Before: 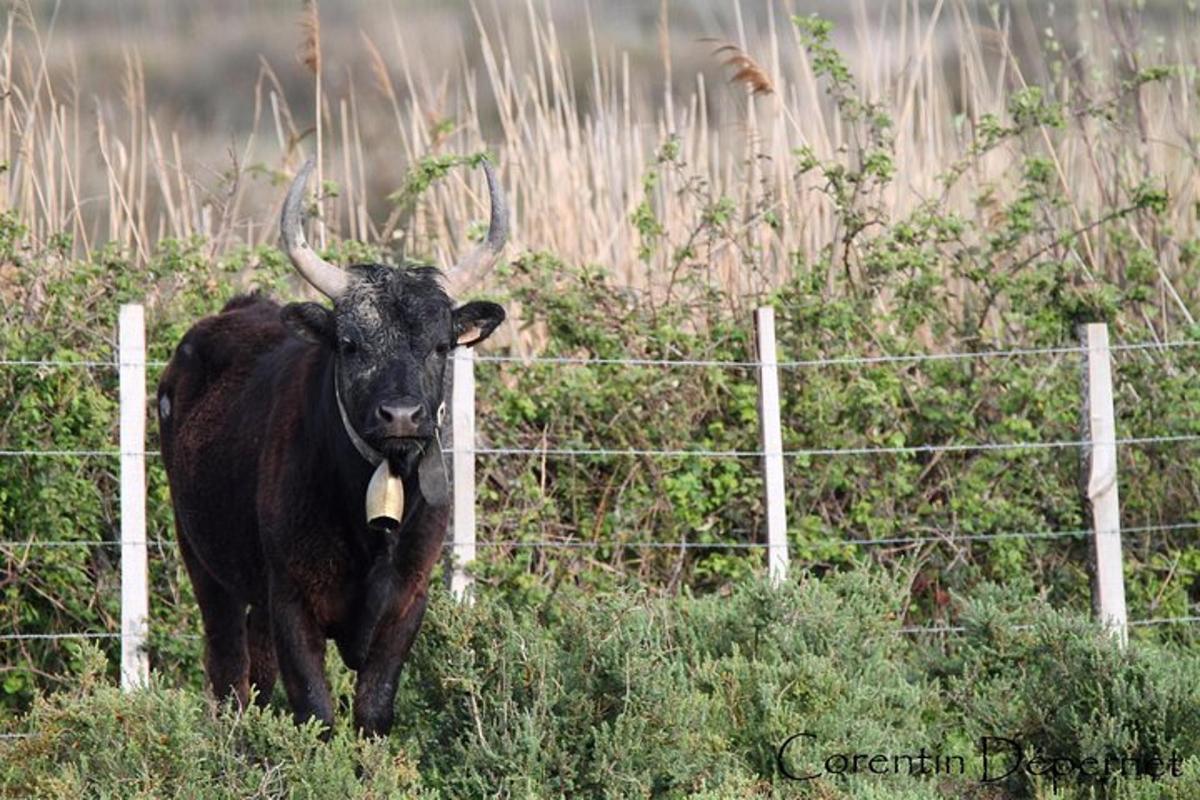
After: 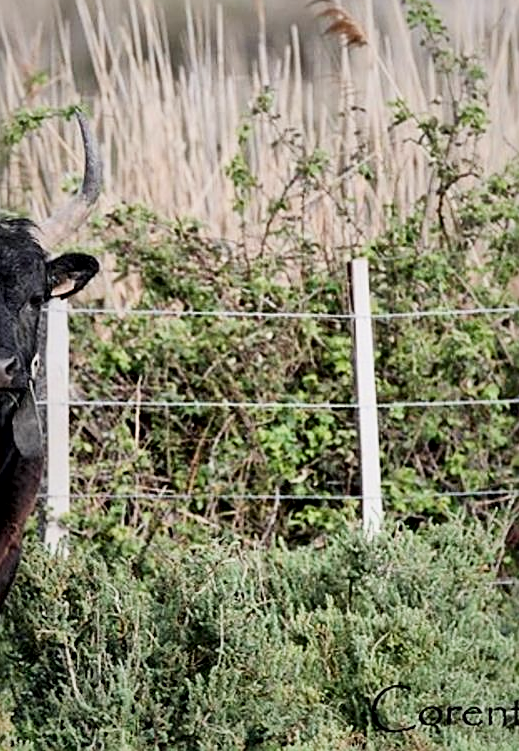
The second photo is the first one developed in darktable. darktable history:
crop: left 33.876%, top 6.08%, right 22.828%
filmic rgb: black relative exposure -7.65 EV, white relative exposure 4.56 EV, hardness 3.61
local contrast: mode bilateral grid, contrast 71, coarseness 74, detail 180%, midtone range 0.2
sharpen: on, module defaults
